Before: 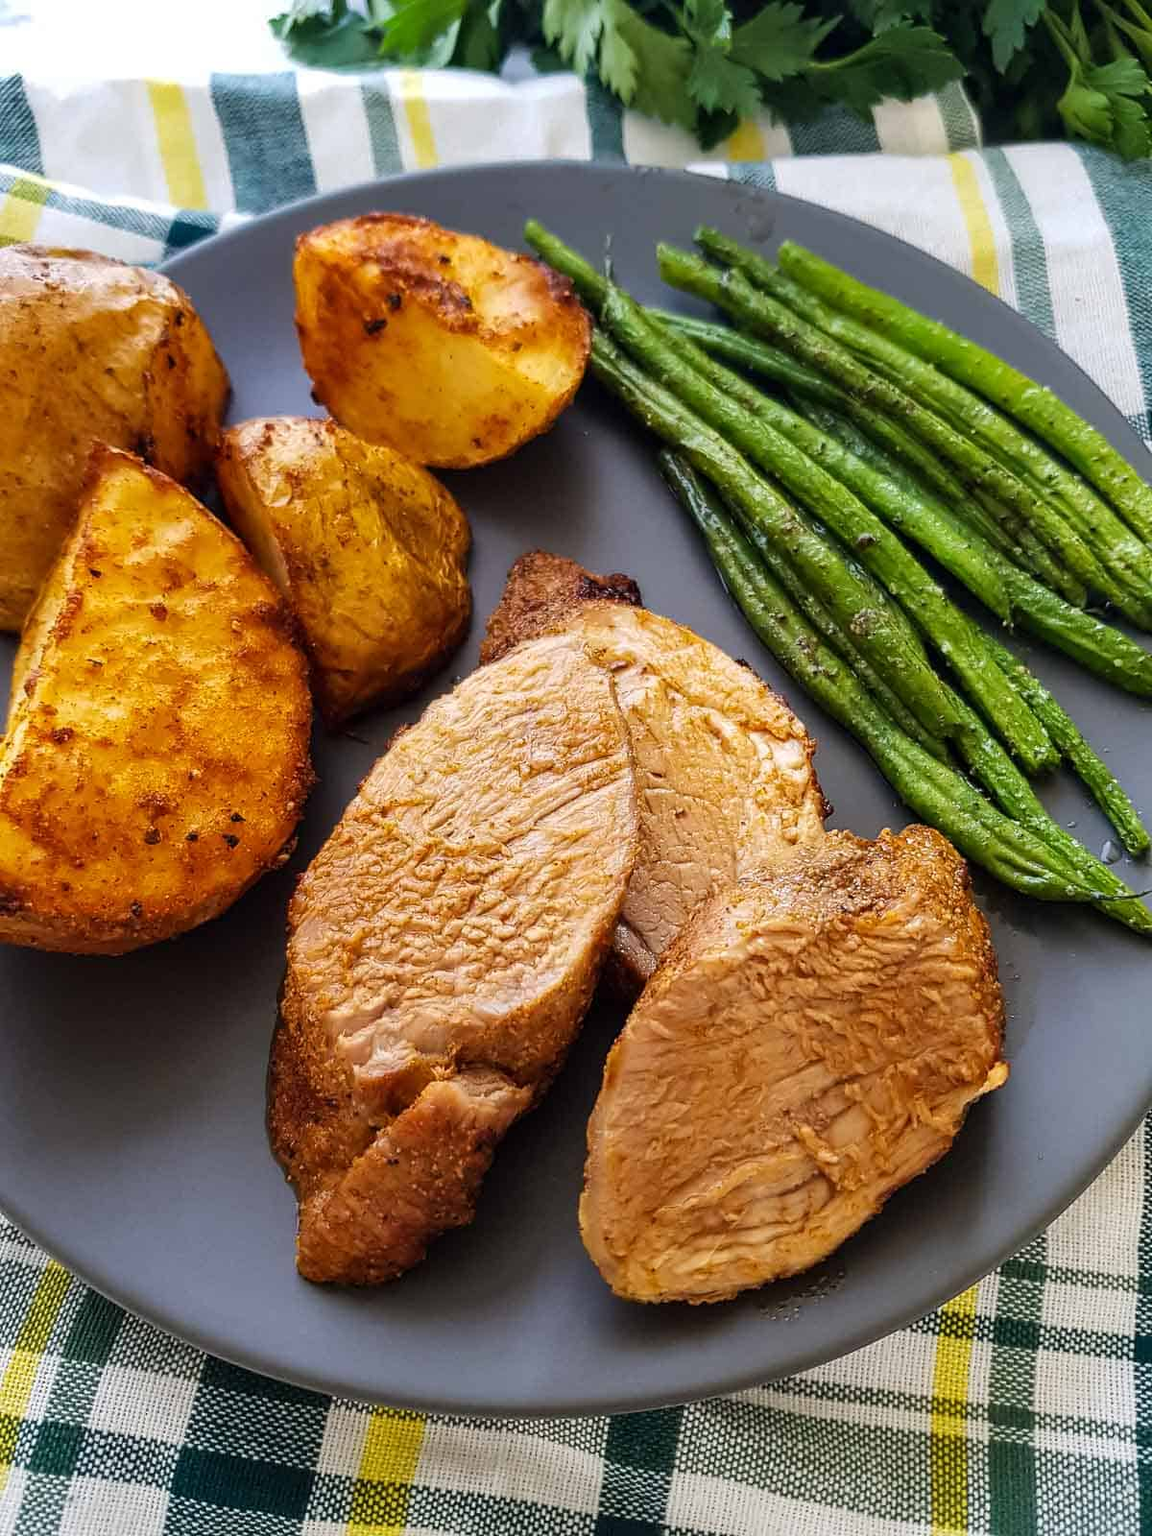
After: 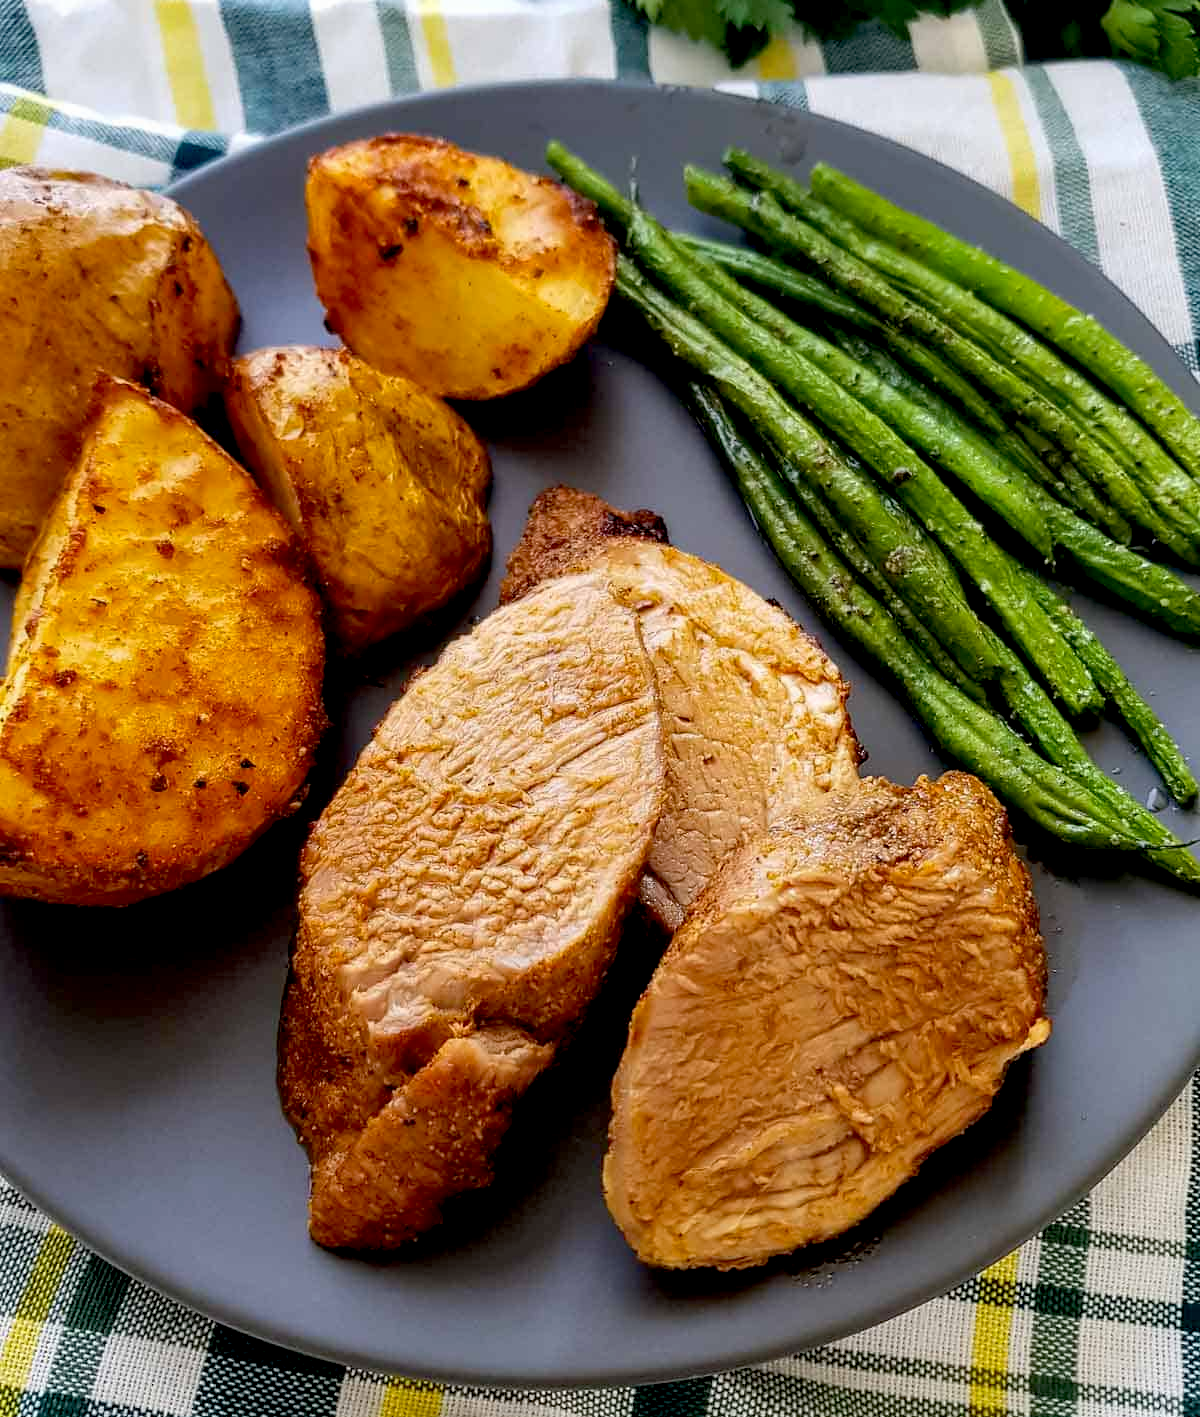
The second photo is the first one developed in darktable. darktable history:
exposure: black level correction 0.016, exposure -0.007 EV, compensate highlight preservation false
crop and rotate: top 5.553%, bottom 5.86%
